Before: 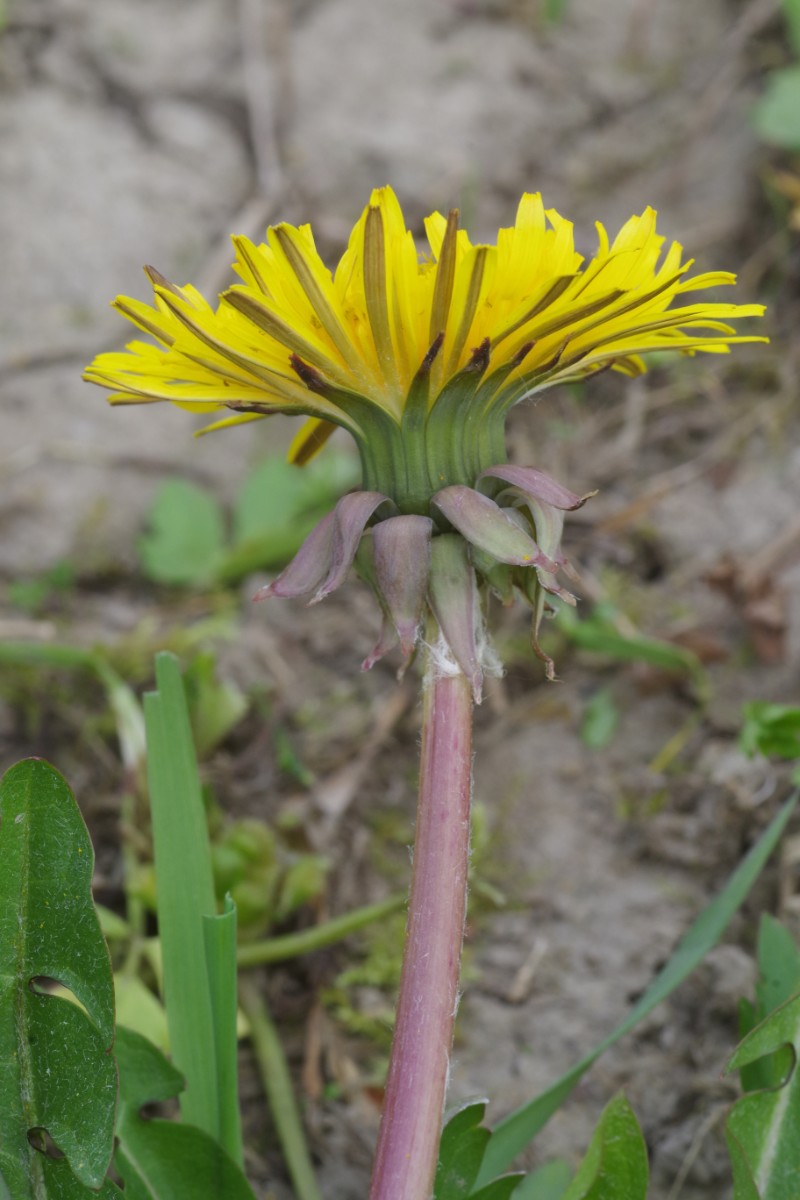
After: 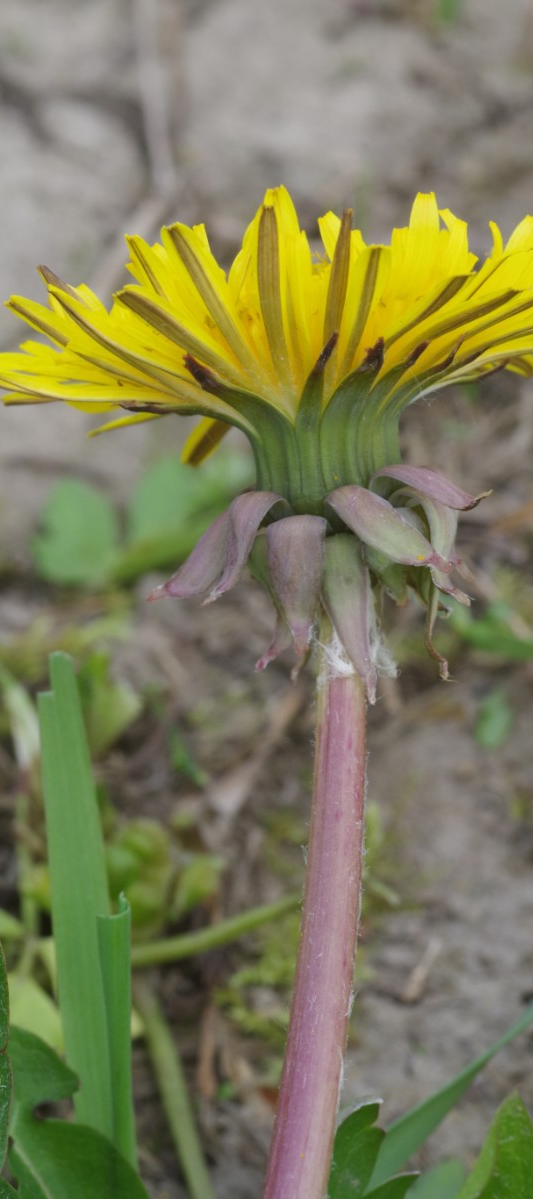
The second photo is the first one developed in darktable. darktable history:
crop and rotate: left 13.409%, right 19.924%
